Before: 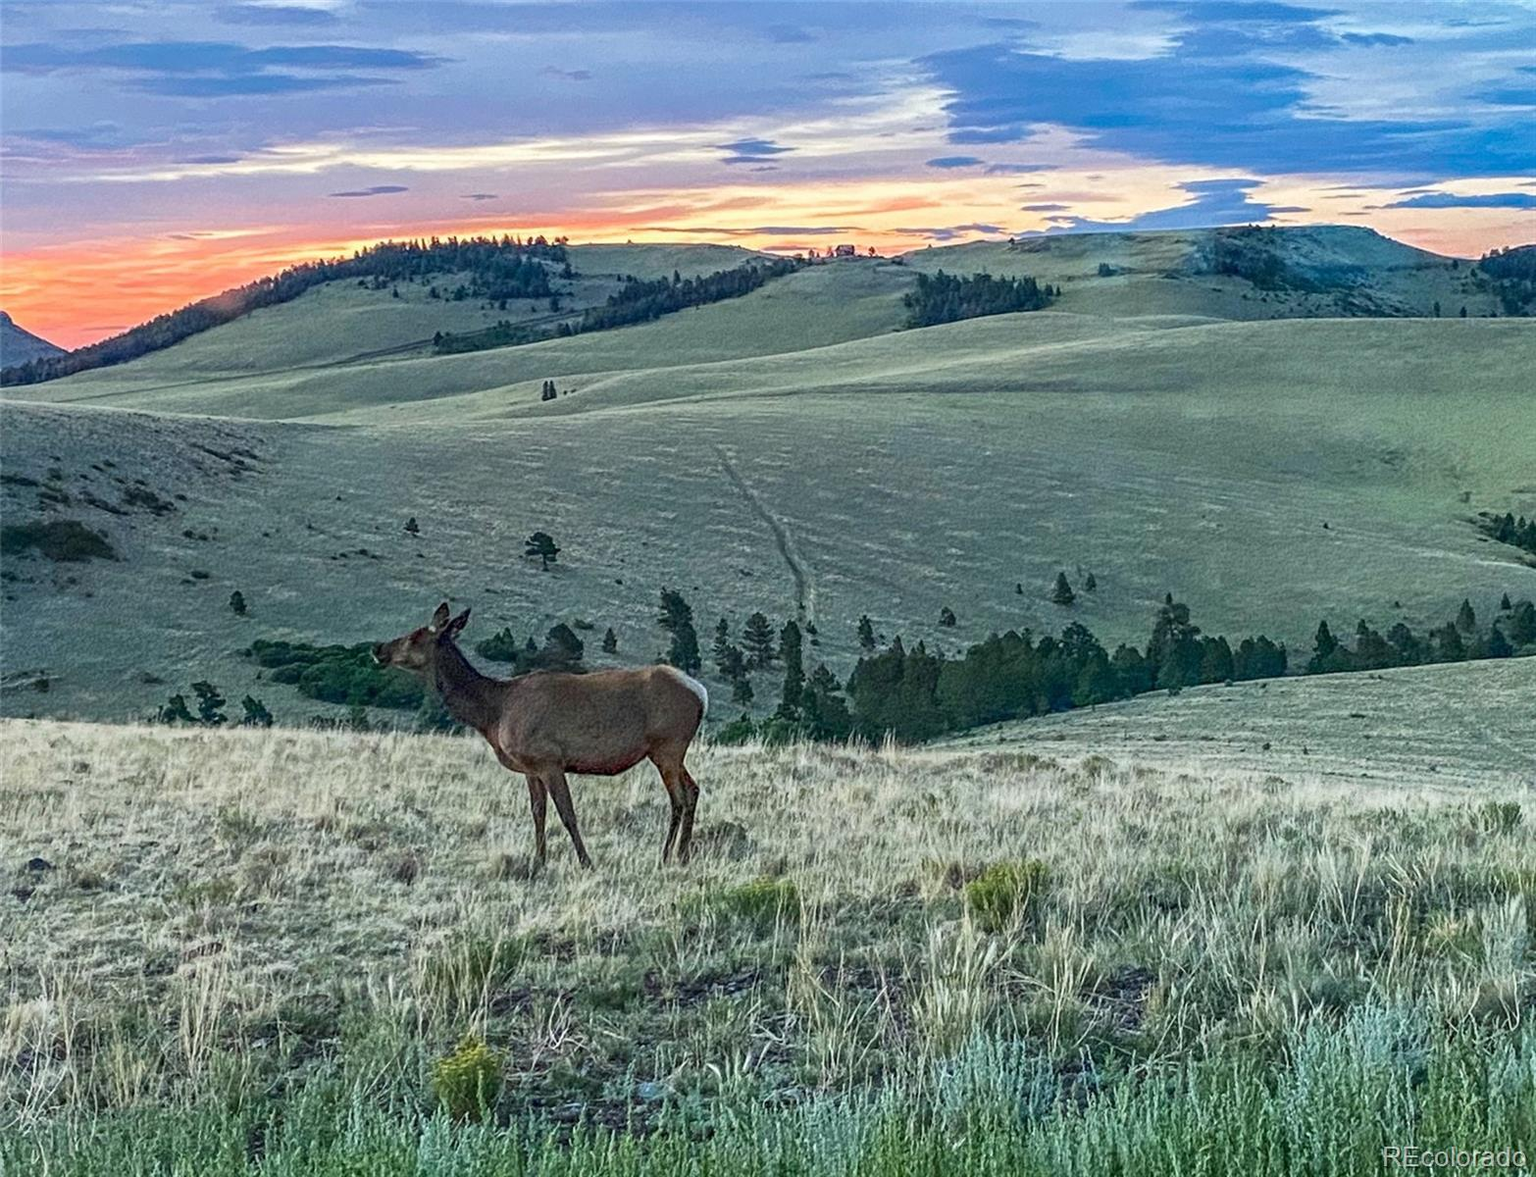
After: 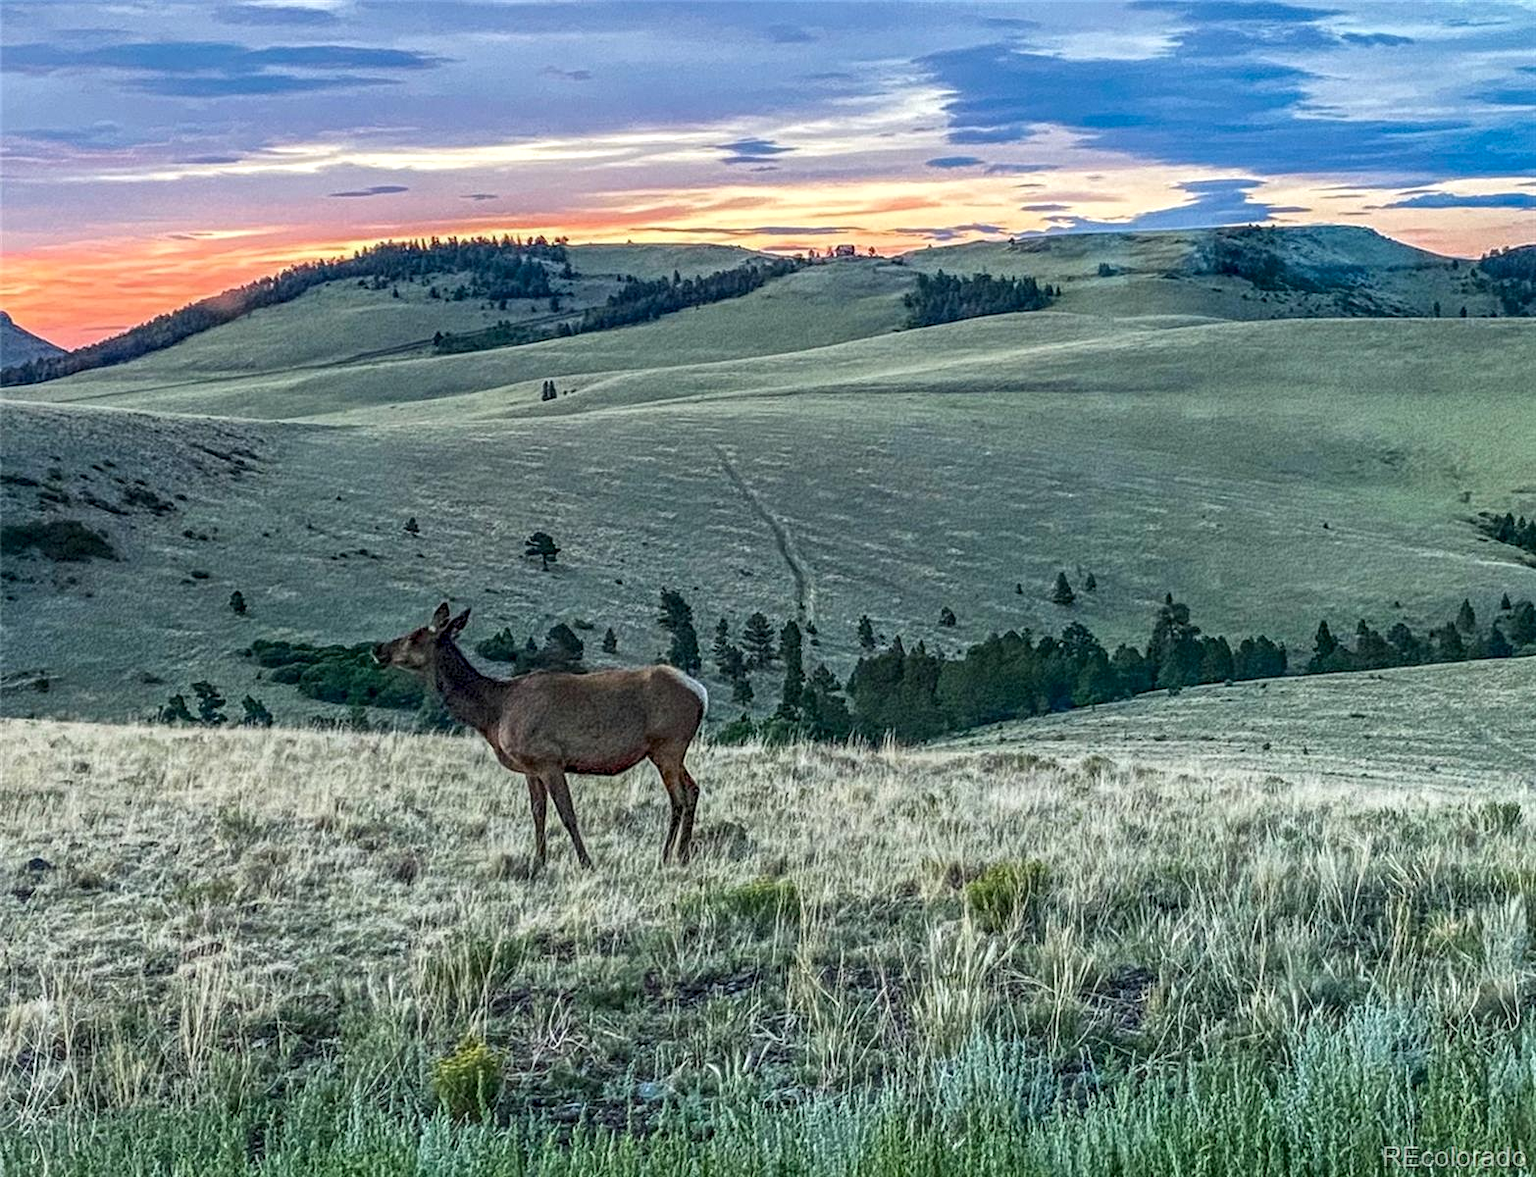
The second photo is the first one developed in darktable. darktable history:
white balance: emerald 1
local contrast: detail 130%
